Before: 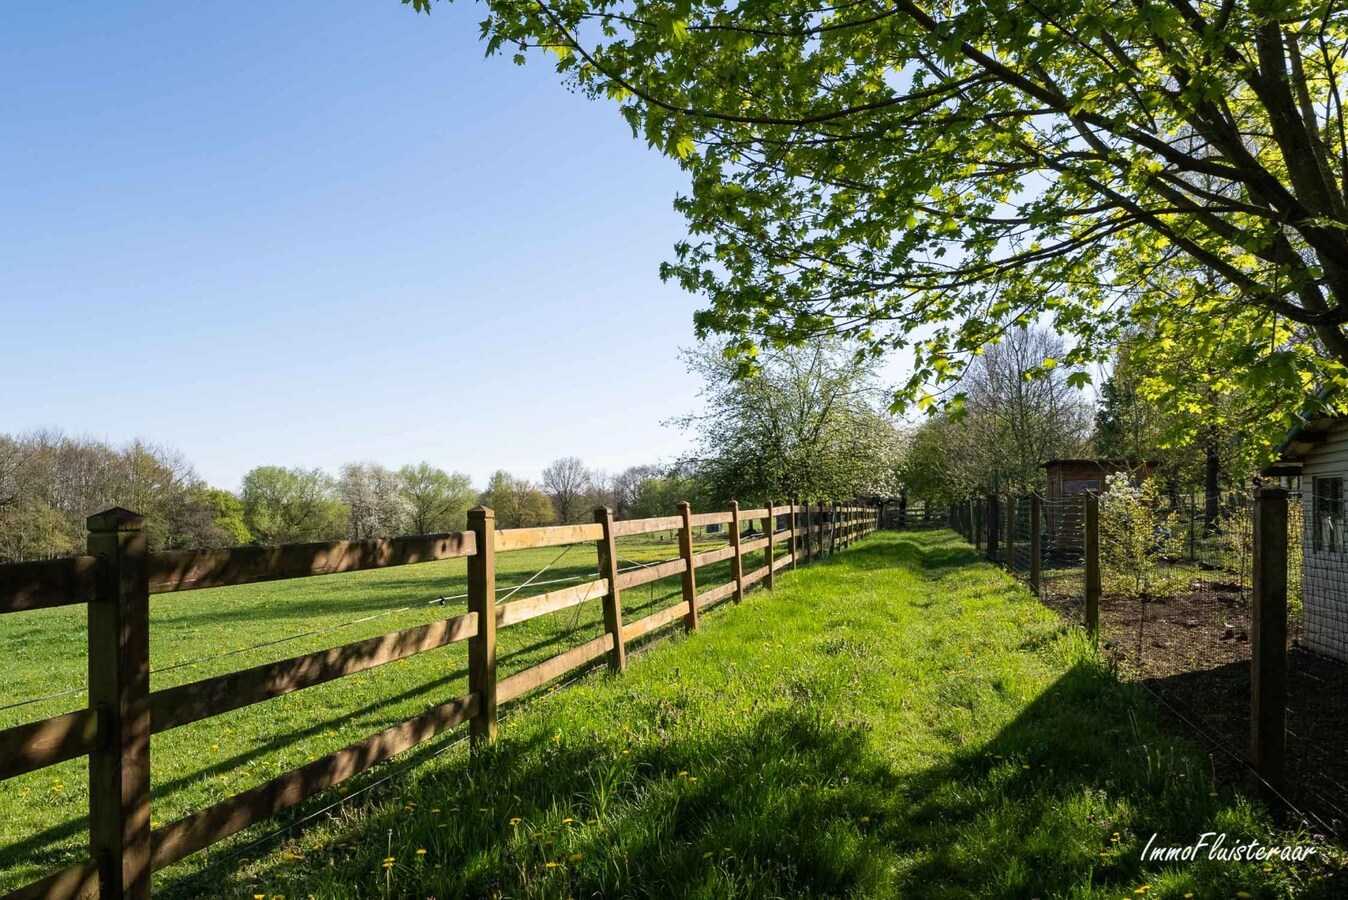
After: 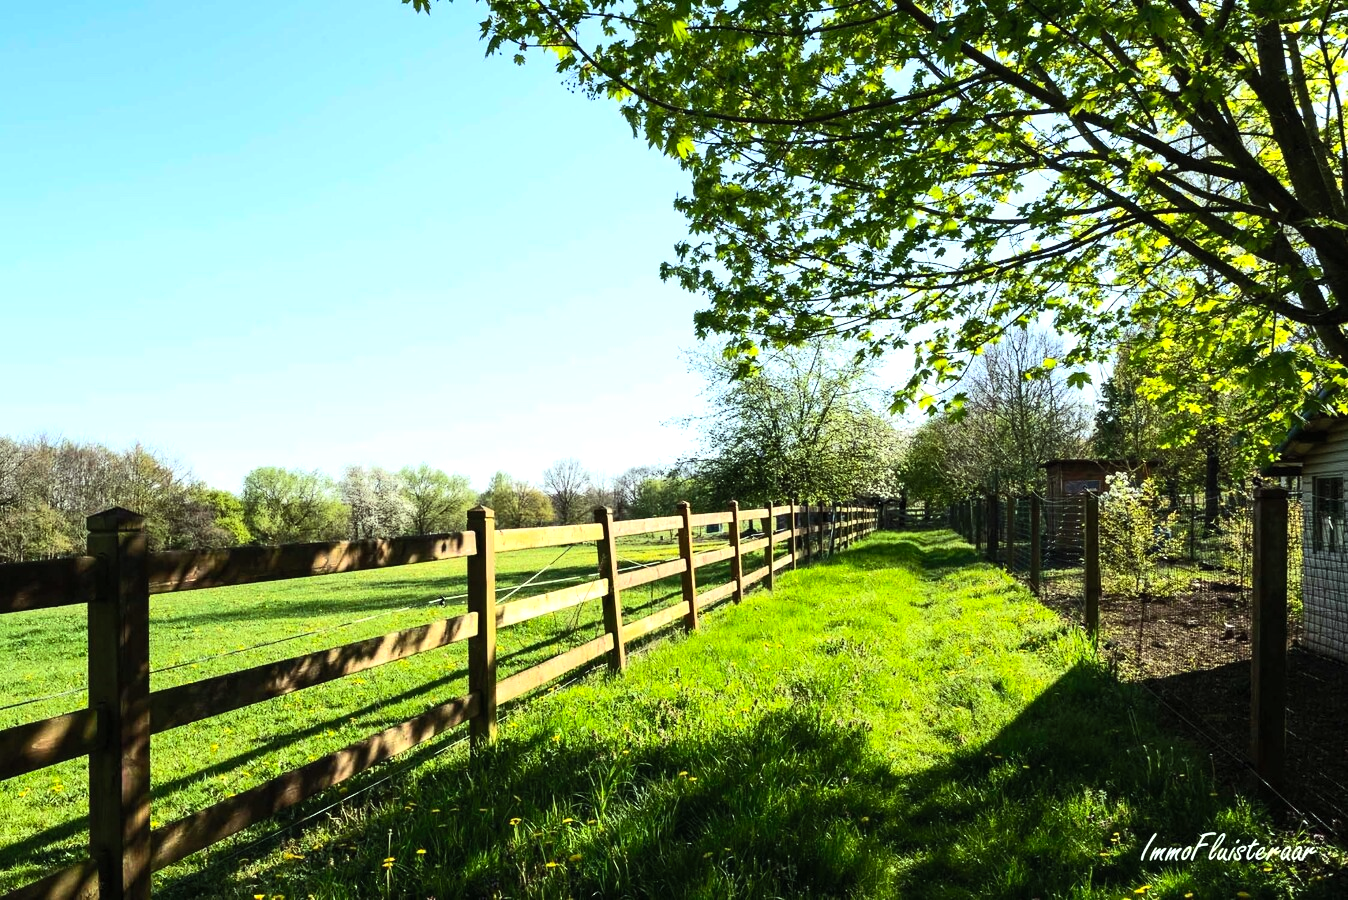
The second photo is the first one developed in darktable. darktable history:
color correction: highlights a* -6.53, highlights b* 0.627
tone equalizer: -8 EV -0.774 EV, -7 EV -0.67 EV, -6 EV -0.631 EV, -5 EV -0.423 EV, -3 EV 0.389 EV, -2 EV 0.6 EV, -1 EV 0.683 EV, +0 EV 0.727 EV, edges refinement/feathering 500, mask exposure compensation -1.57 EV, preserve details no
contrast brightness saturation: contrast 0.204, brightness 0.165, saturation 0.216
